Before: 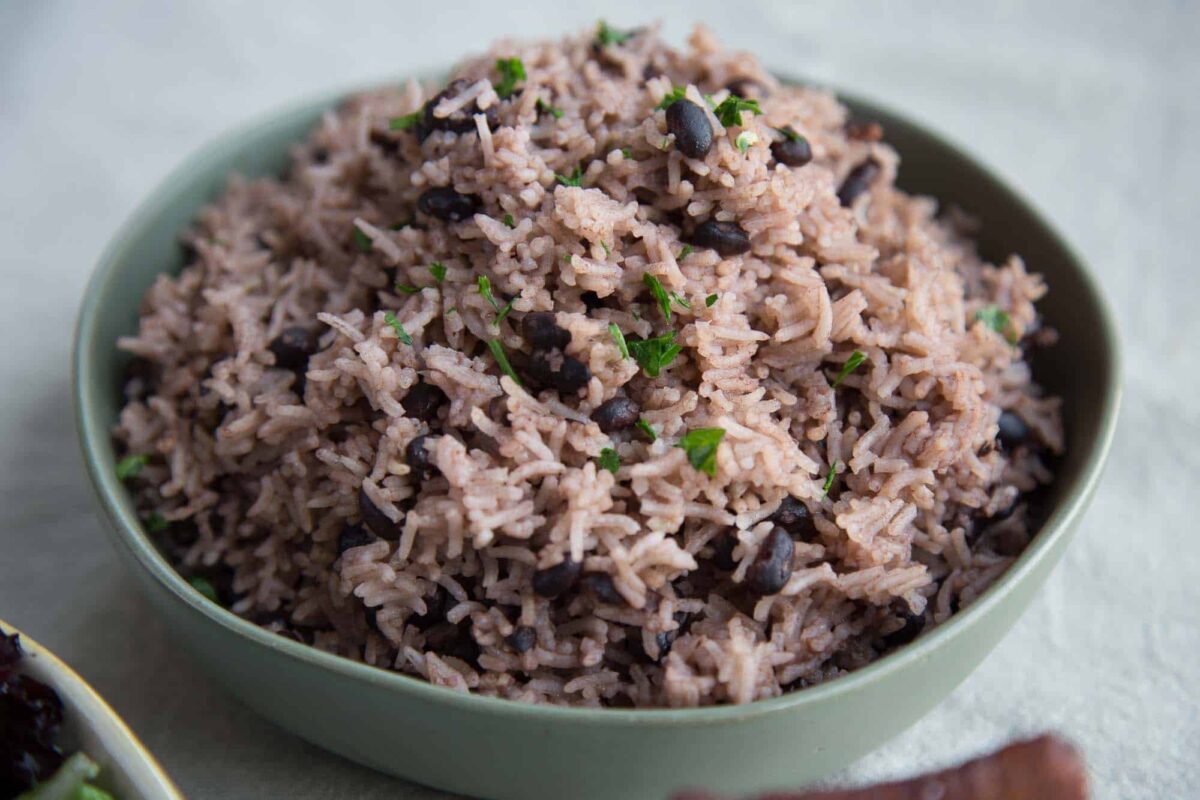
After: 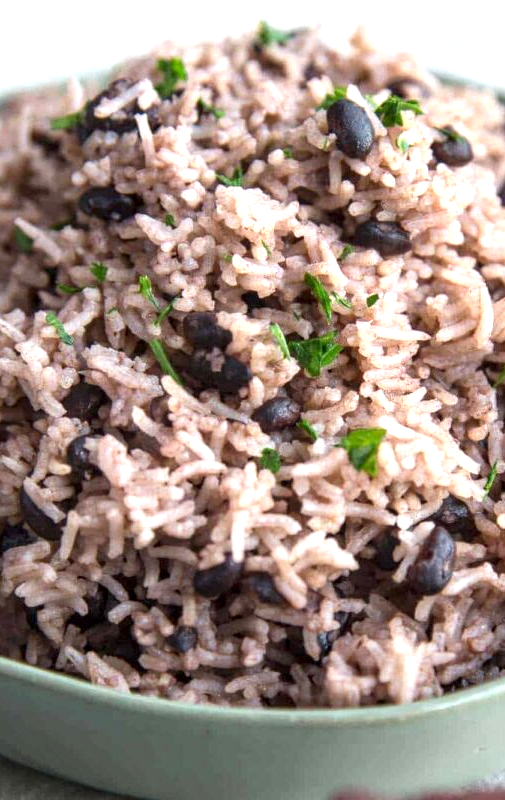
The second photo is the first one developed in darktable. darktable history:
exposure: black level correction 0, exposure 0.898 EV, compensate exposure bias true, compensate highlight preservation false
local contrast: detail 130%
crop: left 28.321%, right 29.538%
